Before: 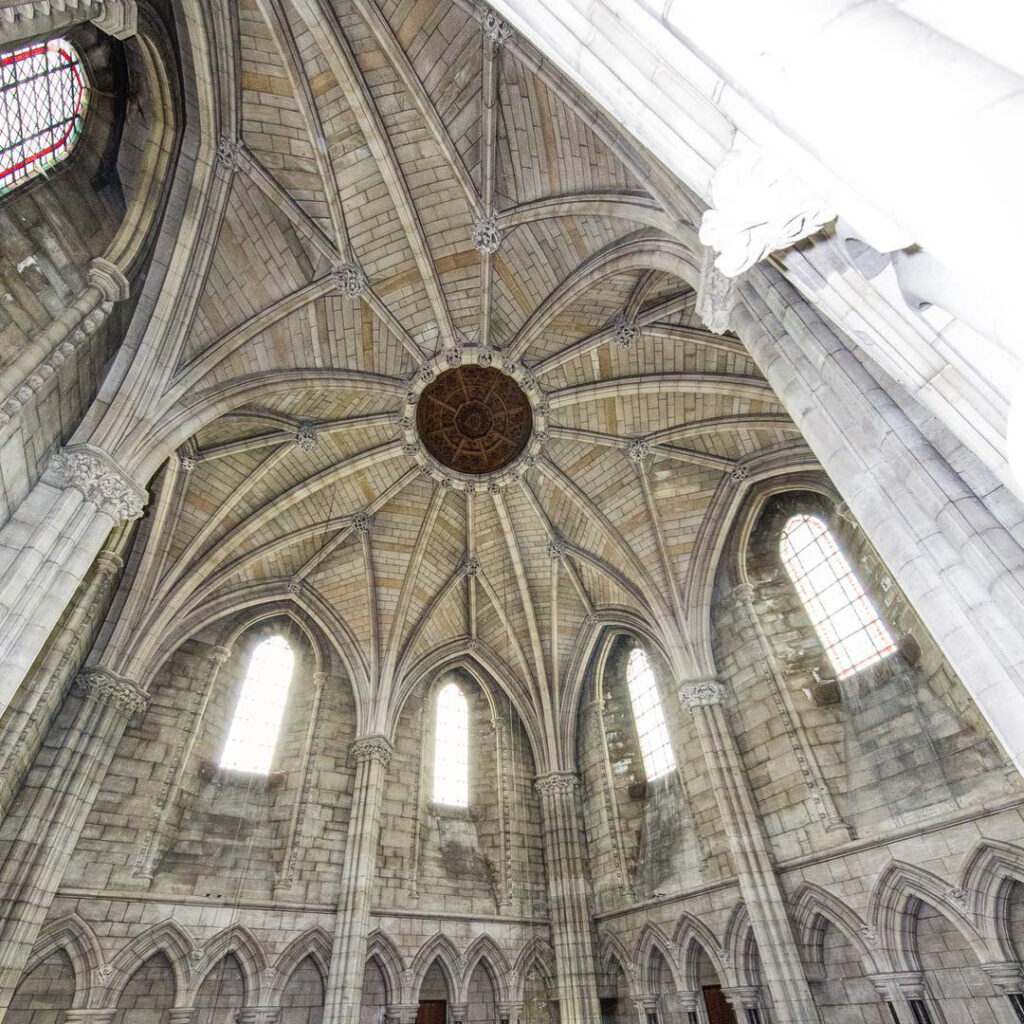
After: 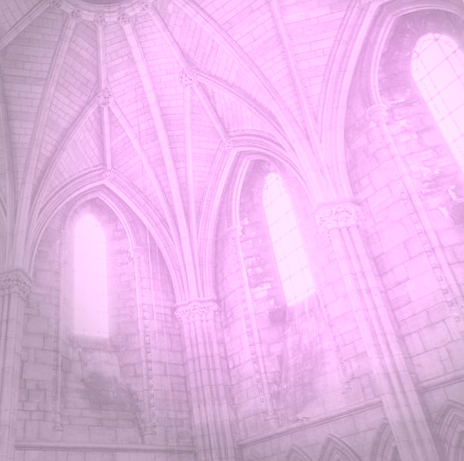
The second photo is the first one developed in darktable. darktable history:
colorize: hue 331.2°, saturation 75%, source mix 30.28%, lightness 70.52%, version 1
tone equalizer: on, module defaults
shadows and highlights: soften with gaussian
crop: left 35.976%, top 45.819%, right 18.162%, bottom 5.807%
color zones: curves: ch2 [(0, 0.5) (0.143, 0.5) (0.286, 0.489) (0.415, 0.421) (0.571, 0.5) (0.714, 0.5) (0.857, 0.5) (1, 0.5)]
sharpen: amount 0.2
rotate and perspective: rotation -2°, crop left 0.022, crop right 0.978, crop top 0.049, crop bottom 0.951
vignetting: fall-off start 73.57%, center (0.22, -0.235)
